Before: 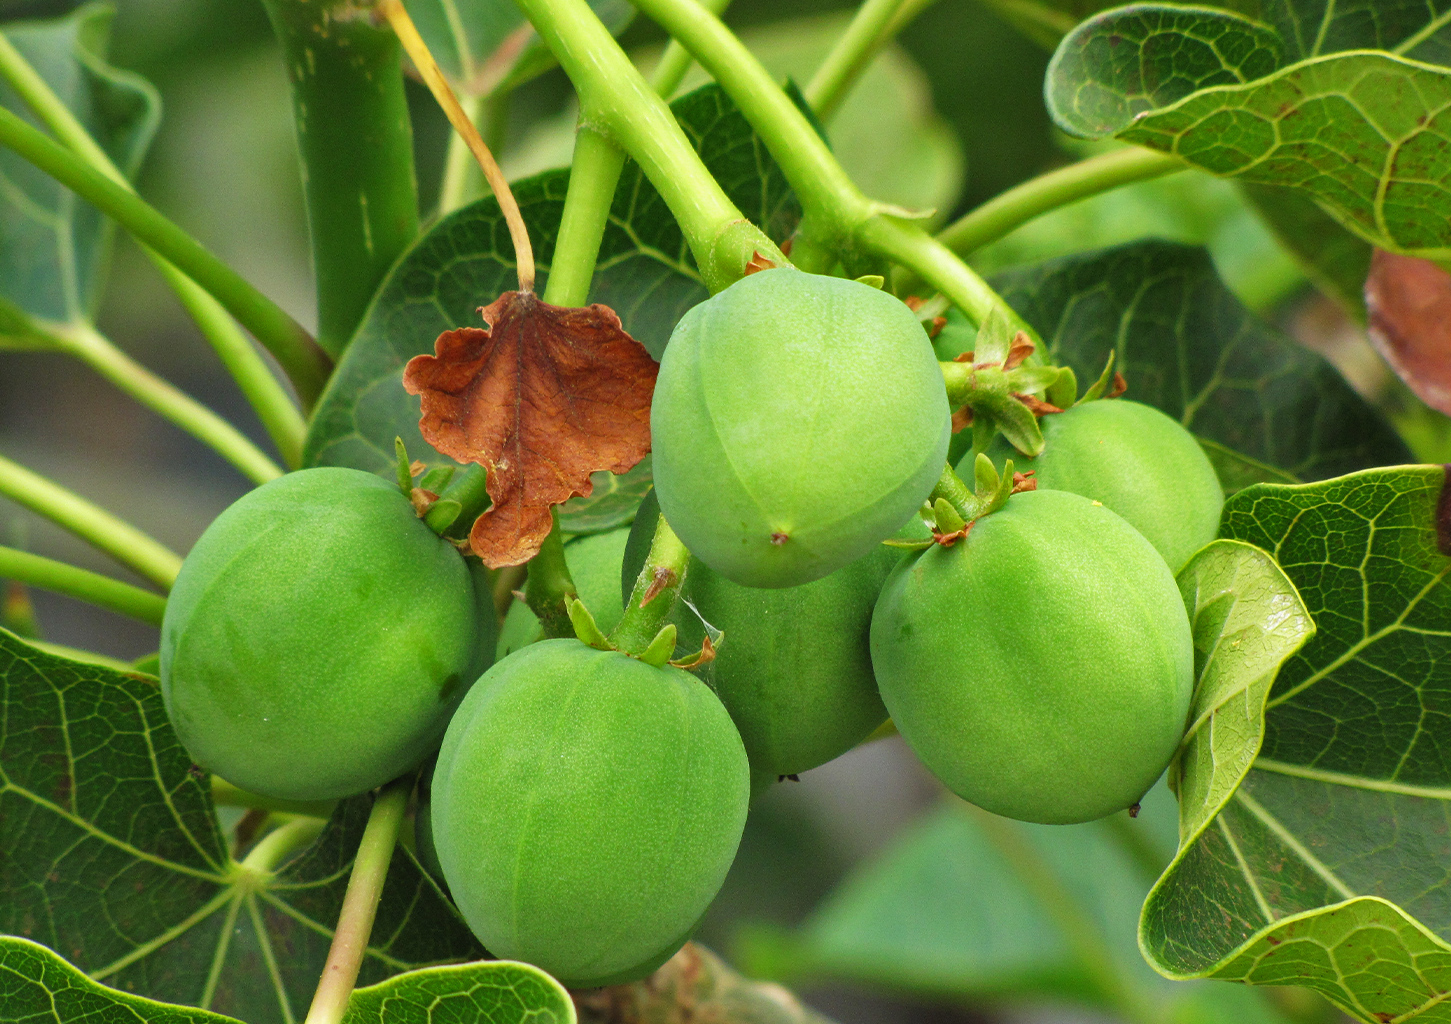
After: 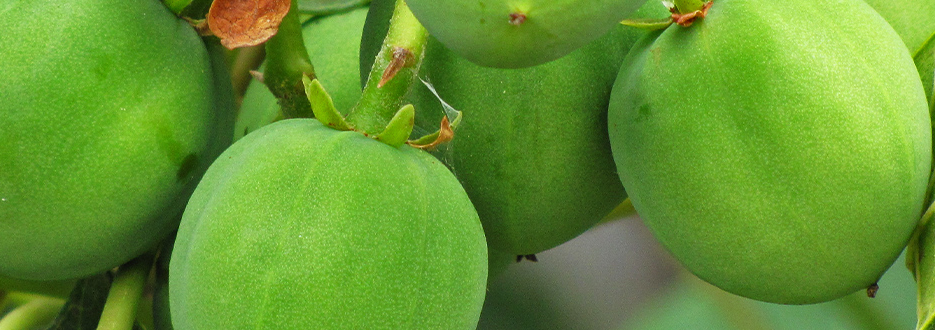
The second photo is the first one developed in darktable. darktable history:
crop: left 18.071%, top 50.847%, right 17.43%, bottom 16.875%
tone equalizer: on, module defaults
